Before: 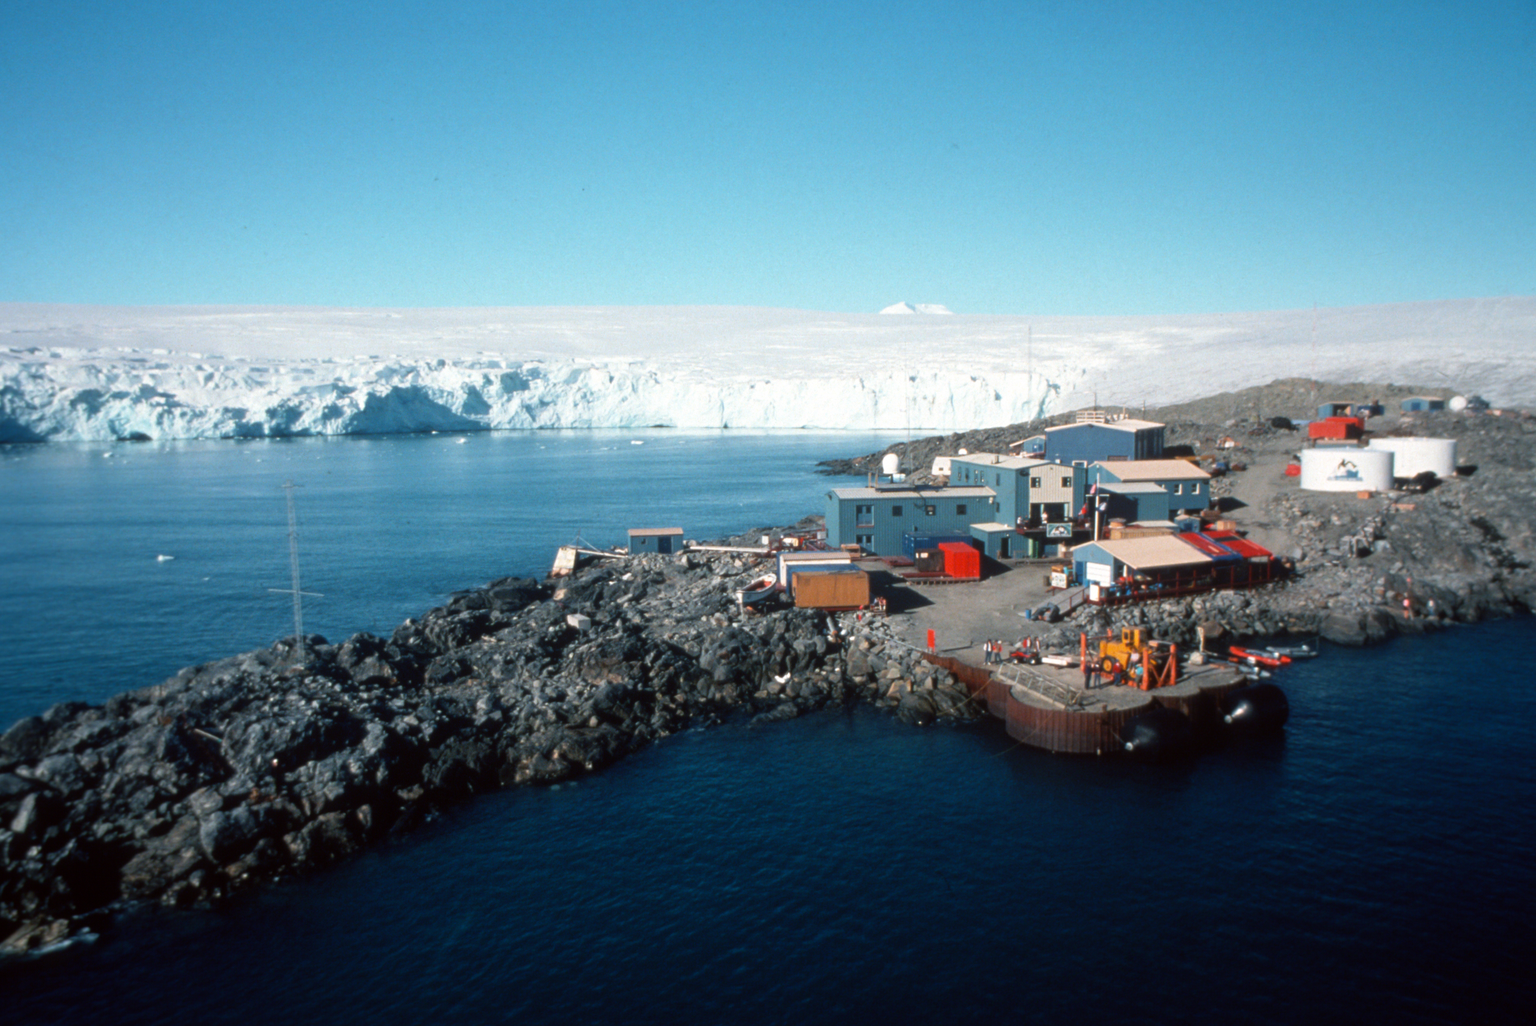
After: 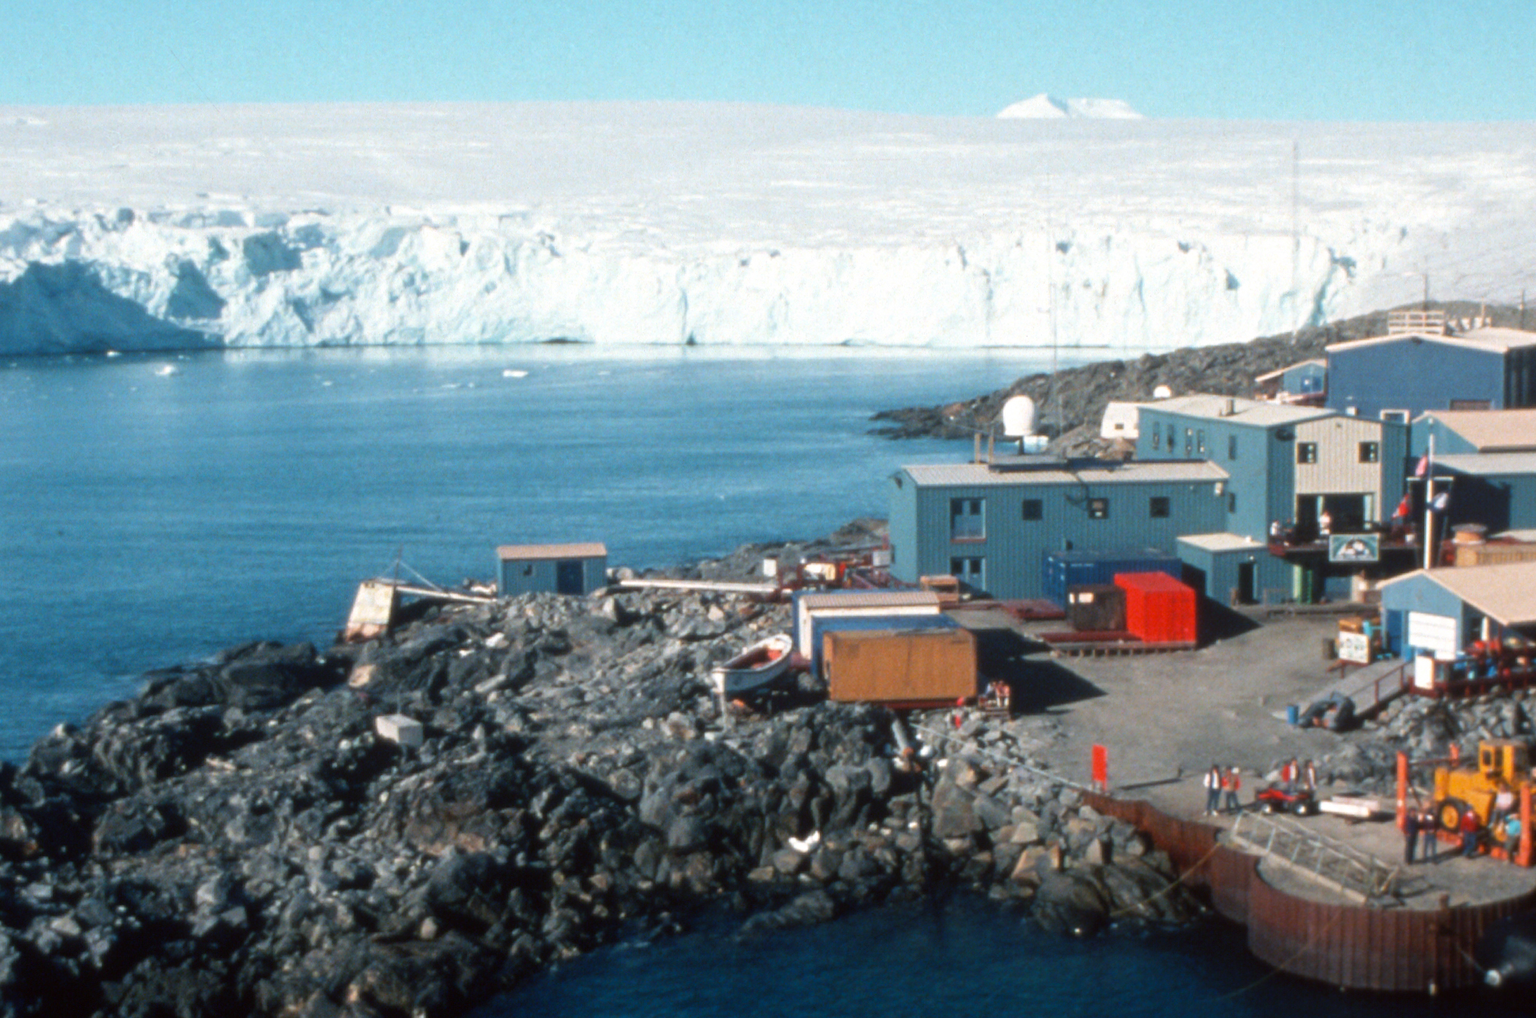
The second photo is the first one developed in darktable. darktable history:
crop: left 24.612%, top 24.832%, right 25.059%, bottom 25.209%
